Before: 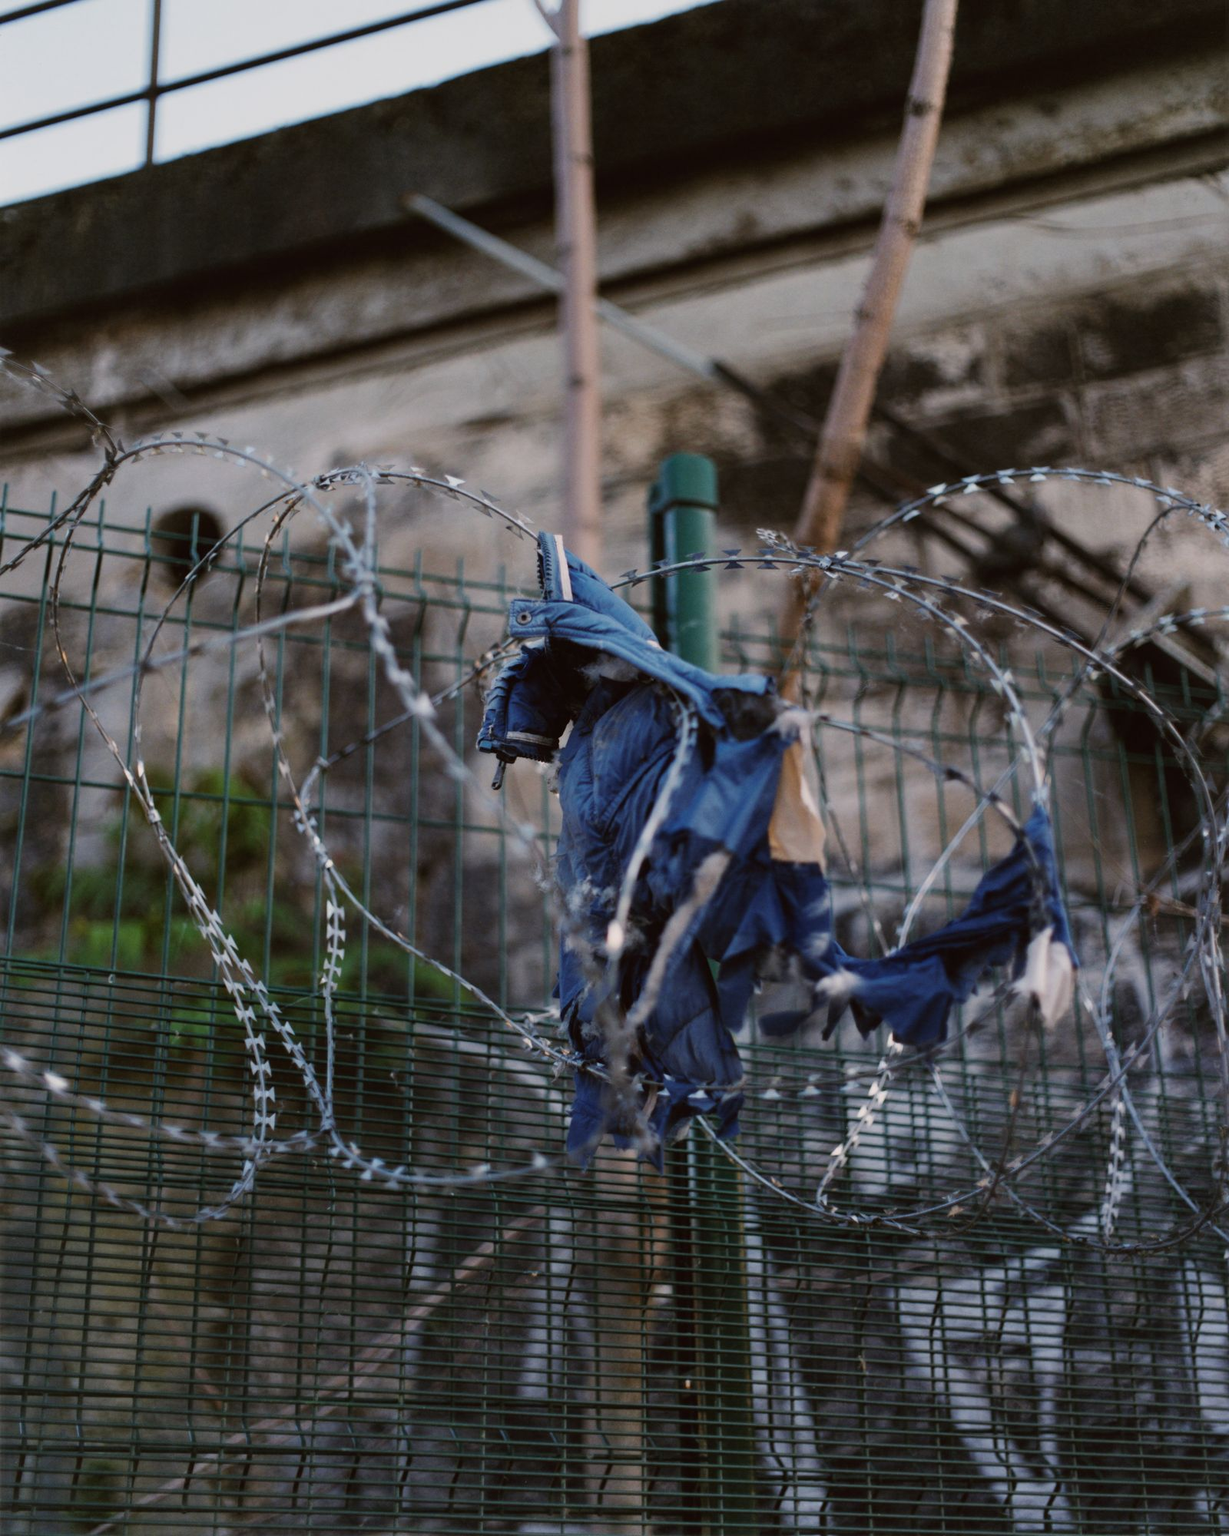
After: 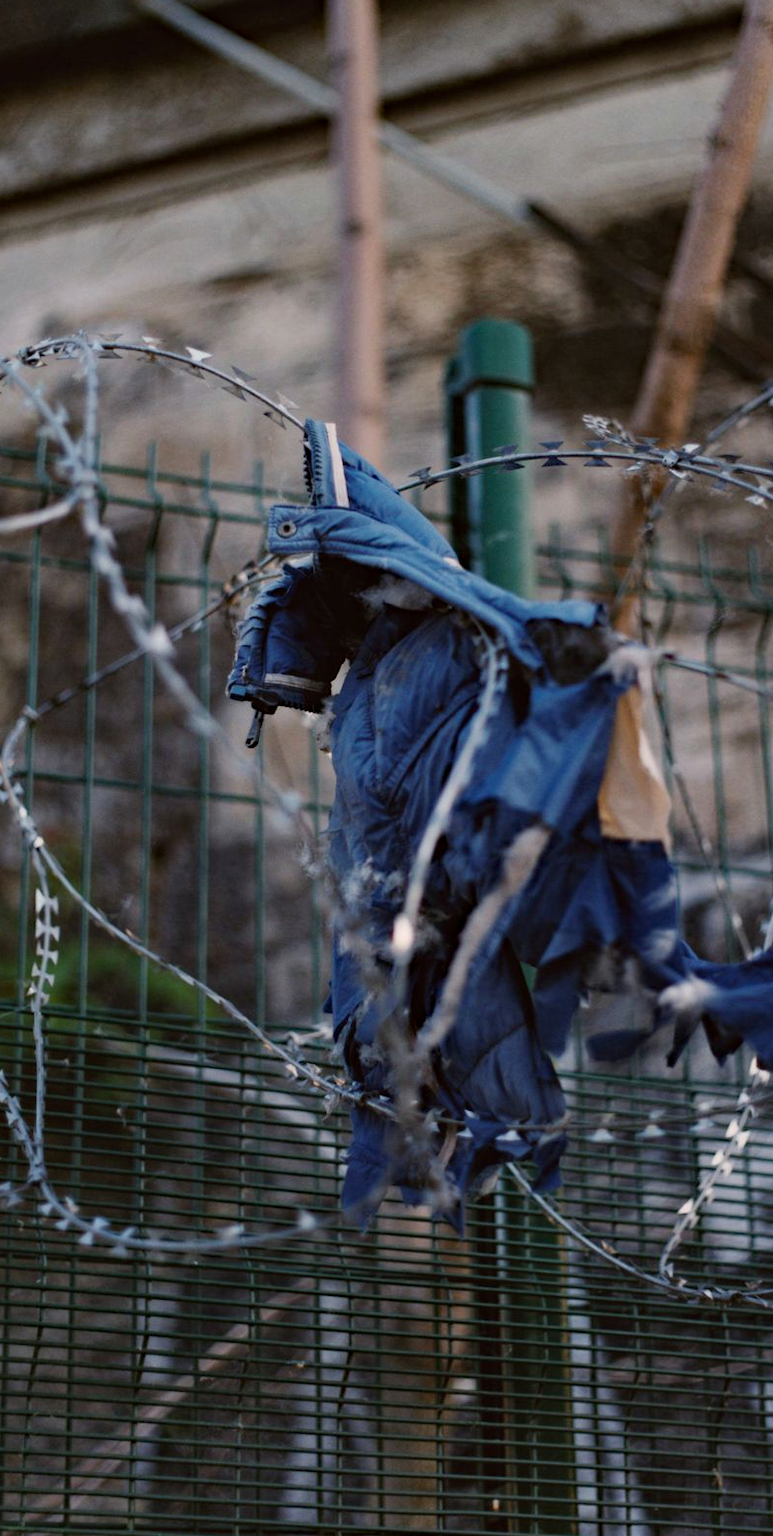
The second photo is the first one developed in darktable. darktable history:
crop and rotate: angle 0.02°, left 24.353%, top 13.219%, right 26.156%, bottom 8.224%
haze removal: on, module defaults
